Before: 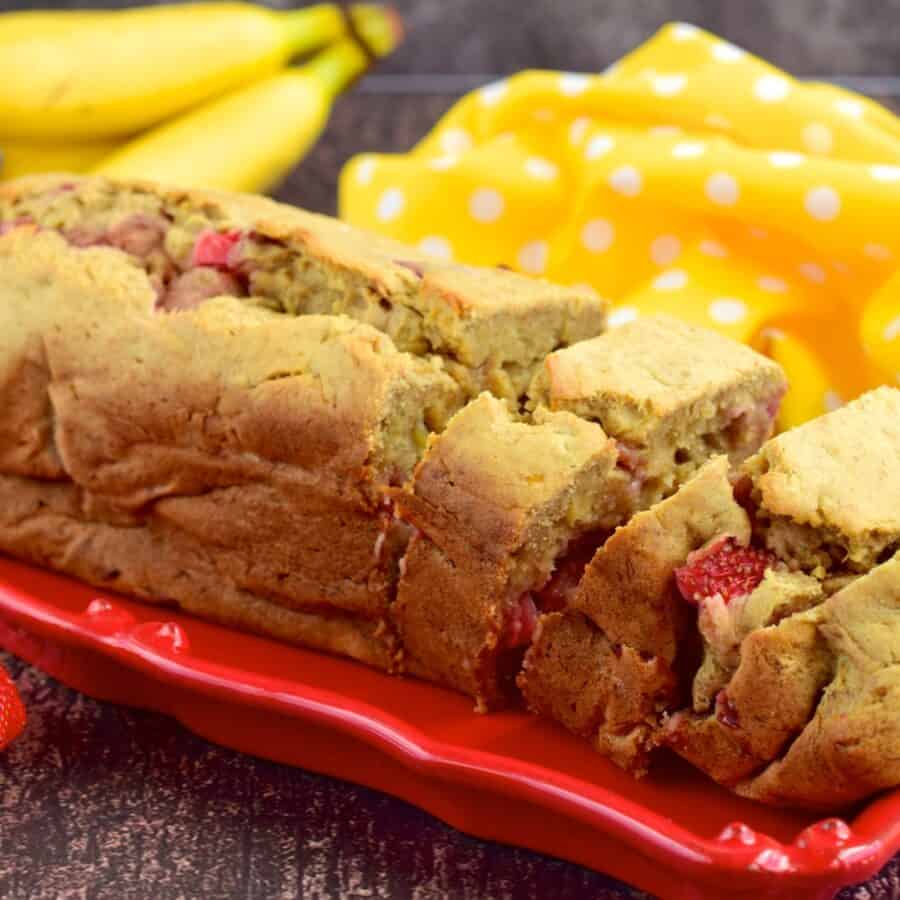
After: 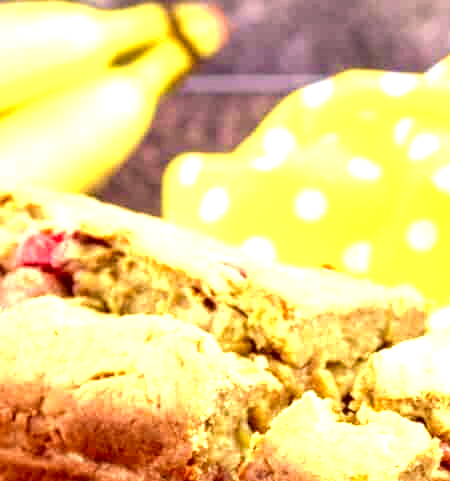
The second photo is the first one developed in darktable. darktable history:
color correction: highlights a* 7.34, highlights b* 4.37
crop: left 19.556%, right 30.401%, bottom 46.458%
exposure: exposure 1.25 EV, compensate exposure bias true, compensate highlight preservation false
velvia: strength 45%
local contrast: highlights 65%, shadows 54%, detail 169%, midtone range 0.514
